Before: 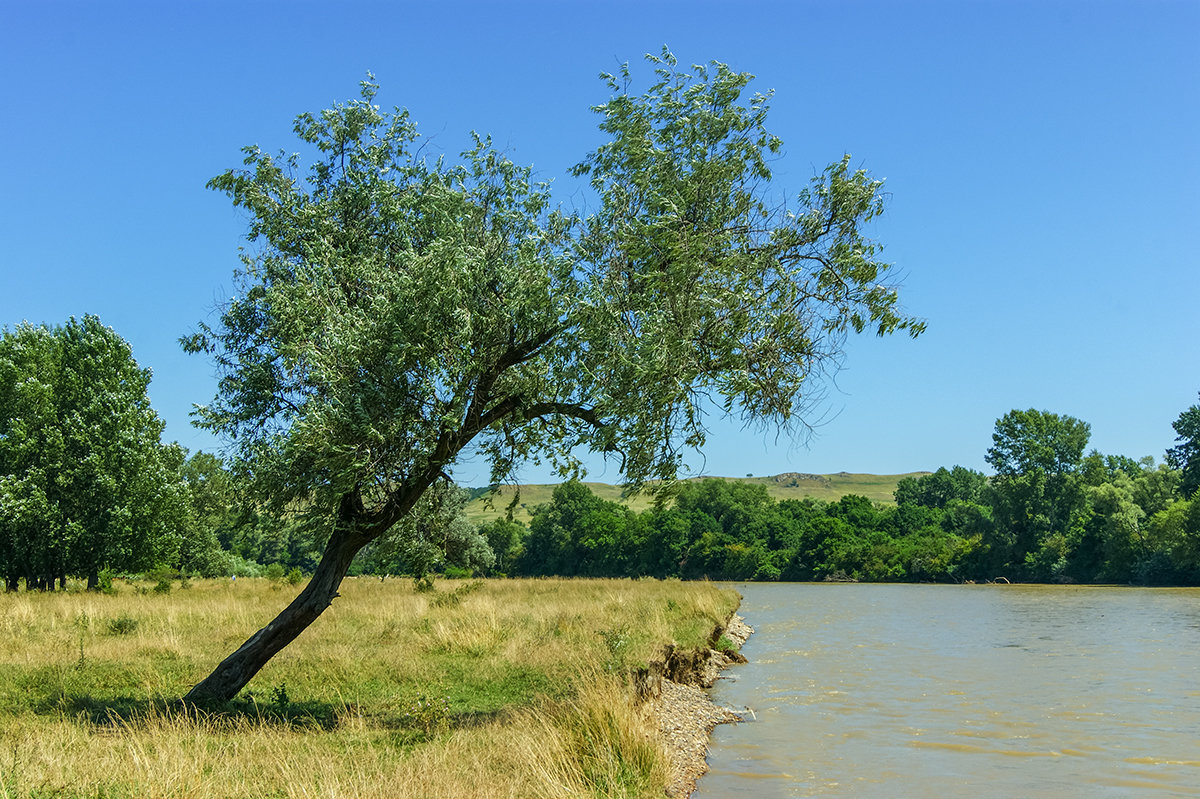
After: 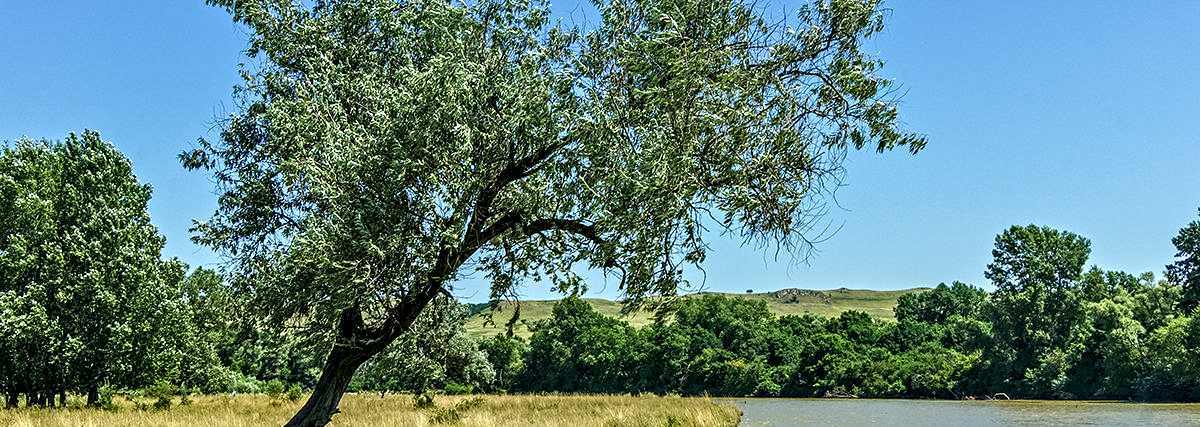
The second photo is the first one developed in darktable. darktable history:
crop and rotate: top 23.043%, bottom 23.437%
contrast equalizer: octaves 7, y [[0.5, 0.542, 0.583, 0.625, 0.667, 0.708], [0.5 ×6], [0.5 ×6], [0 ×6], [0 ×6]]
